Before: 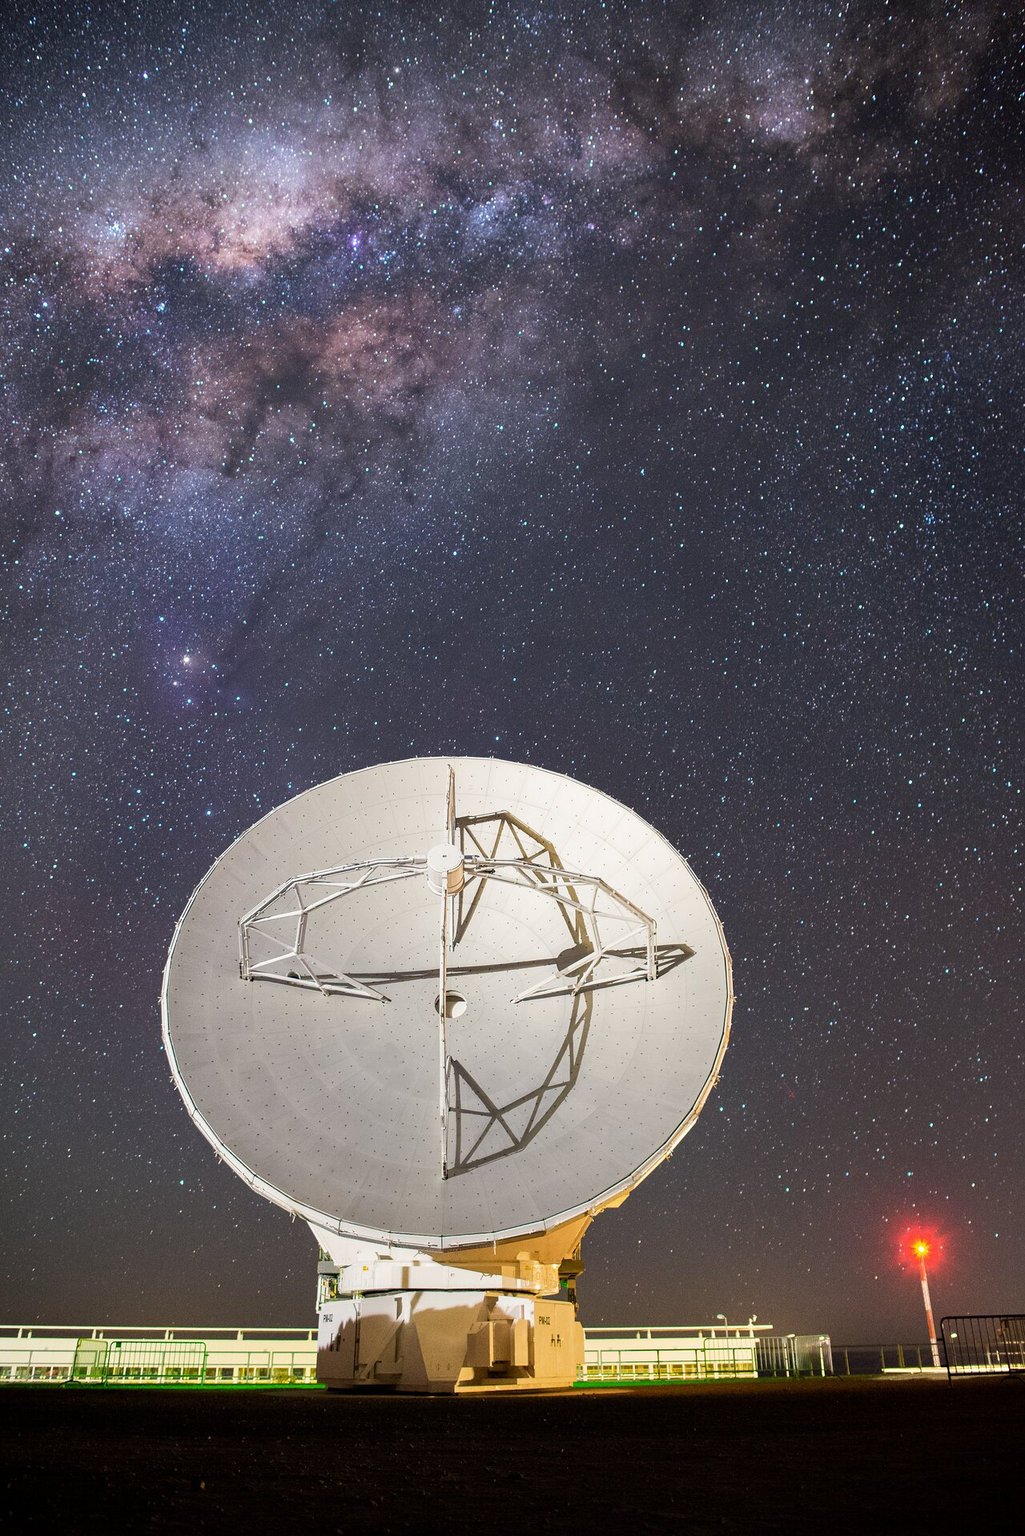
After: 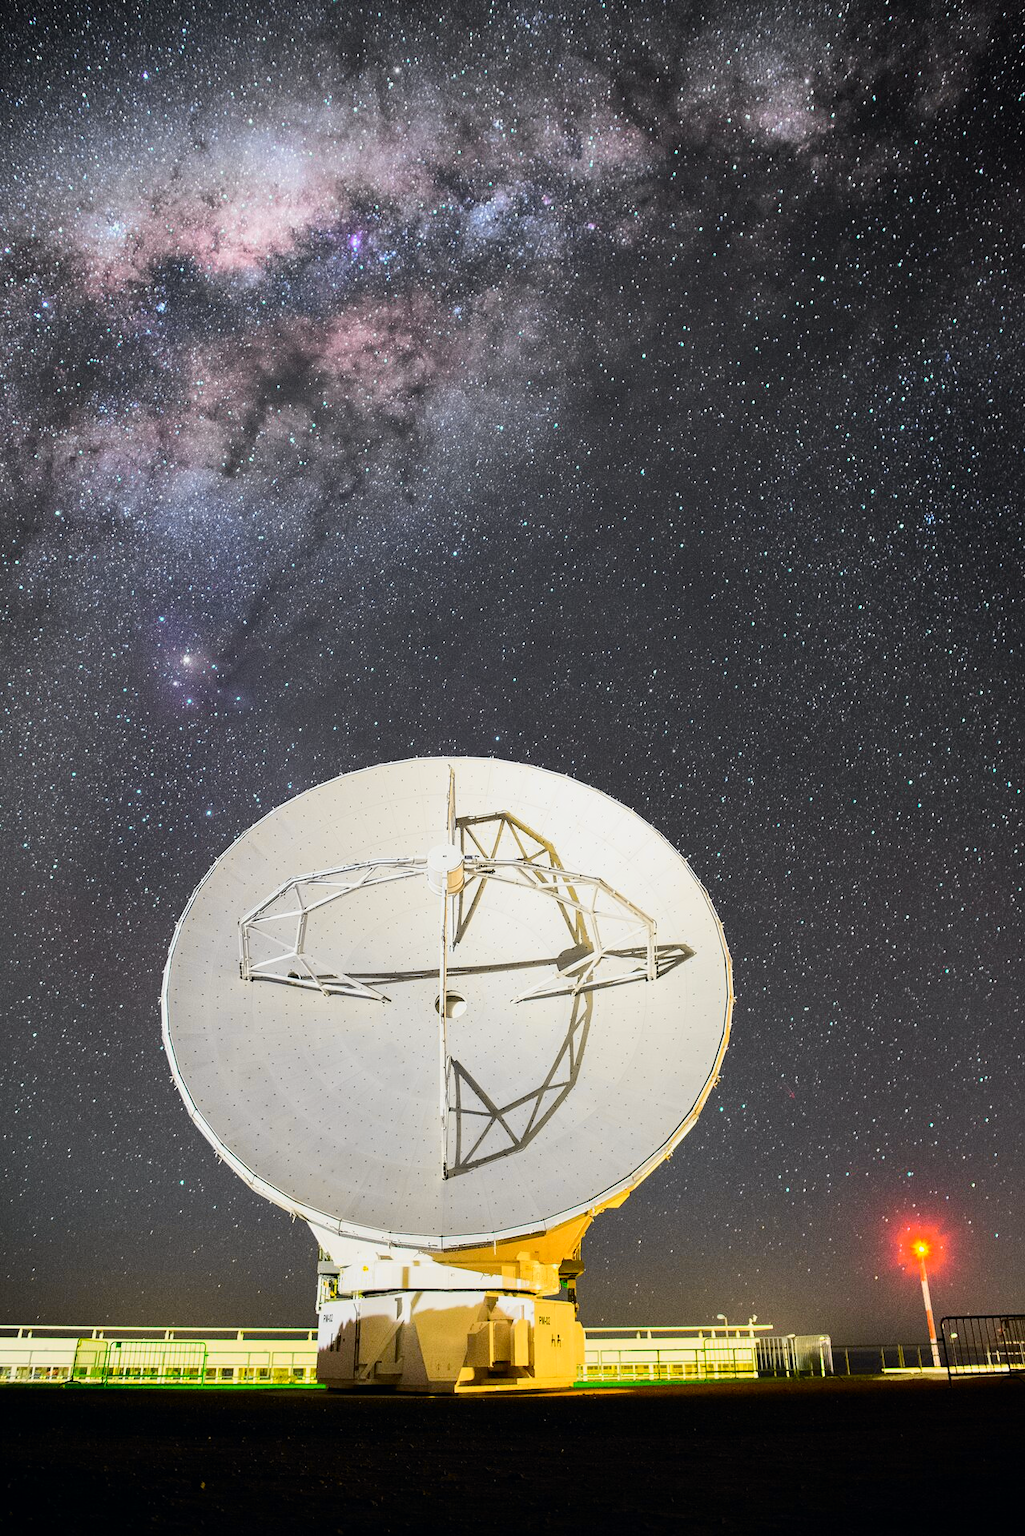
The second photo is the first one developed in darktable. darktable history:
tone curve: curves: ch0 [(0, 0) (0.11, 0.081) (0.256, 0.259) (0.398, 0.475) (0.498, 0.611) (0.65, 0.757) (0.835, 0.883) (1, 0.961)]; ch1 [(0, 0) (0.346, 0.307) (0.408, 0.369) (0.453, 0.457) (0.482, 0.479) (0.502, 0.498) (0.521, 0.51) (0.553, 0.554) (0.618, 0.65) (0.693, 0.727) (1, 1)]; ch2 [(0, 0) (0.358, 0.362) (0.434, 0.46) (0.485, 0.494) (0.5, 0.494) (0.511, 0.508) (0.537, 0.55) (0.579, 0.599) (0.621, 0.693) (1, 1)], color space Lab, independent channels, preserve colors none
